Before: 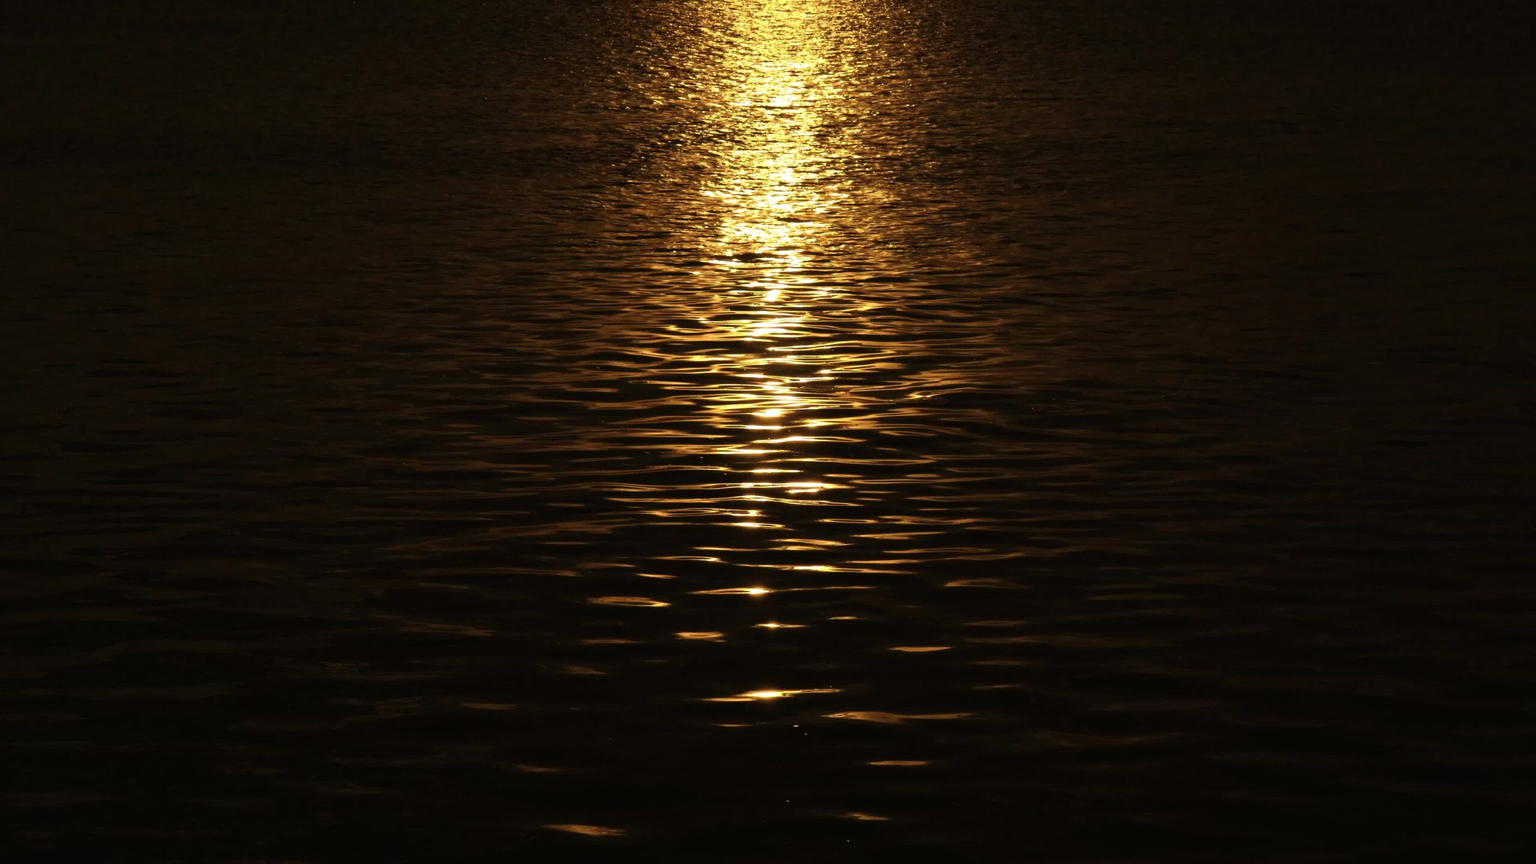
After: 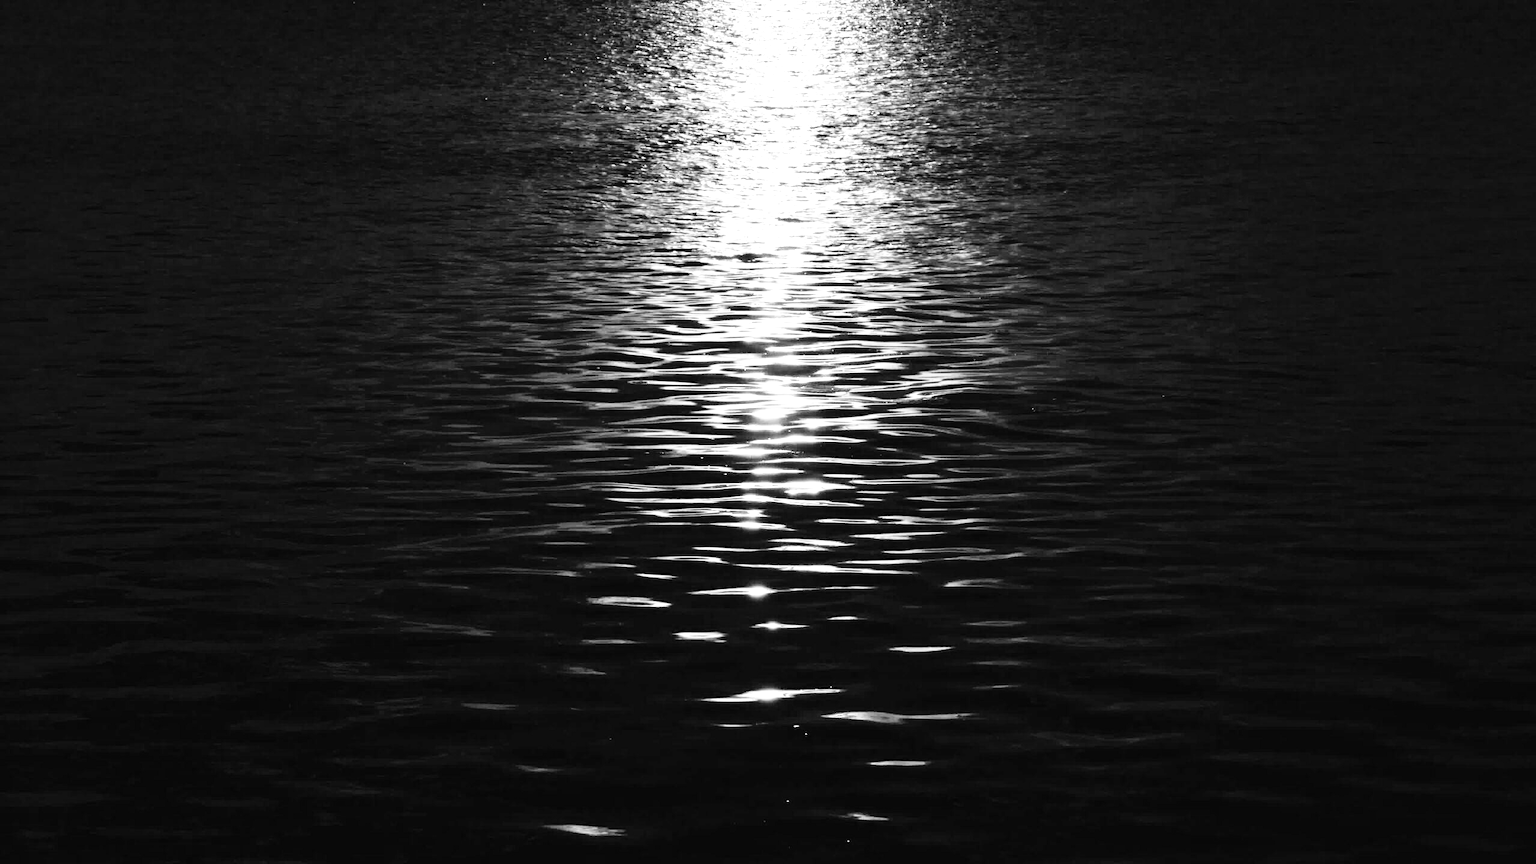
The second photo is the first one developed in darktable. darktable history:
base curve: curves: ch0 [(0, 0) (0, 0) (0.002, 0.001) (0.008, 0.003) (0.019, 0.011) (0.037, 0.037) (0.064, 0.11) (0.102, 0.232) (0.152, 0.379) (0.216, 0.524) (0.296, 0.665) (0.394, 0.789) (0.512, 0.881) (0.651, 0.945) (0.813, 0.986) (1, 1)], preserve colors none
exposure: black level correction 0, exposure 1.9 EV, compensate highlight preservation false
color calibration: output gray [0.18, 0.41, 0.41, 0], gray › normalize channels true, illuminant same as pipeline (D50), adaptation XYZ, x 0.346, y 0.359, gamut compression 0
